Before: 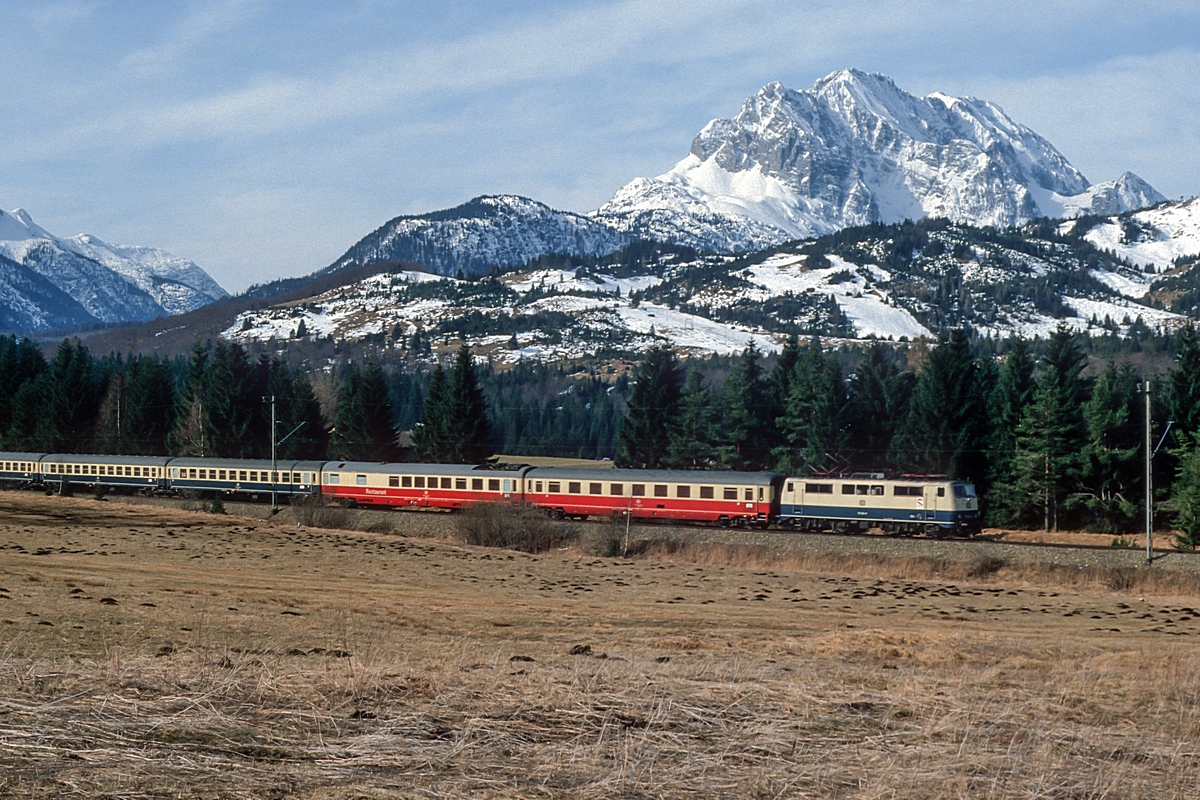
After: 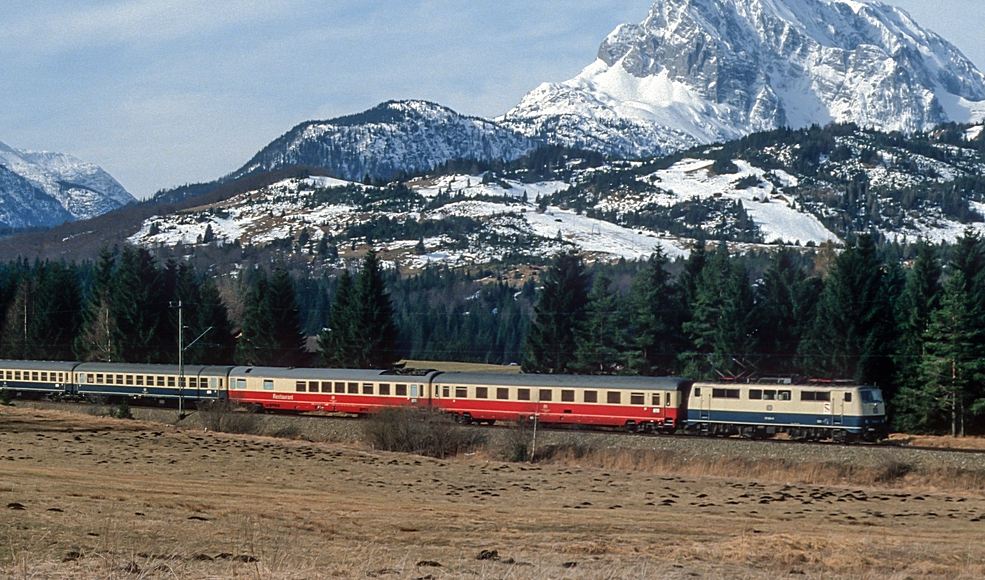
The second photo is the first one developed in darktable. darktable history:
crop: left 7.816%, top 11.997%, right 10.098%, bottom 15.452%
